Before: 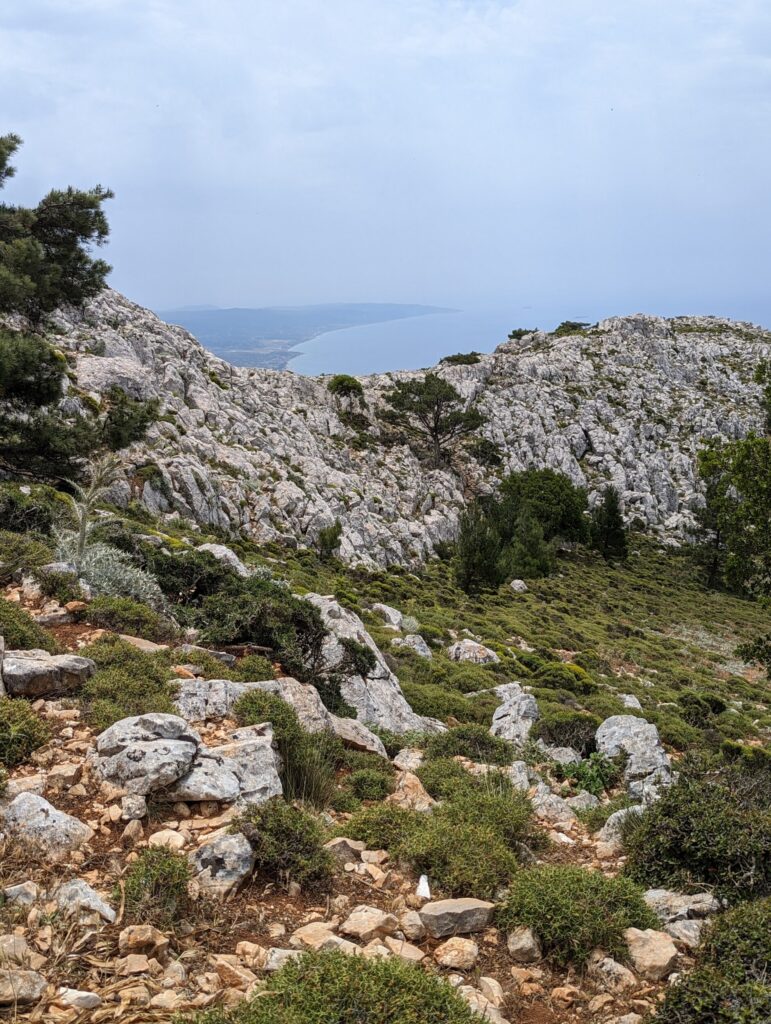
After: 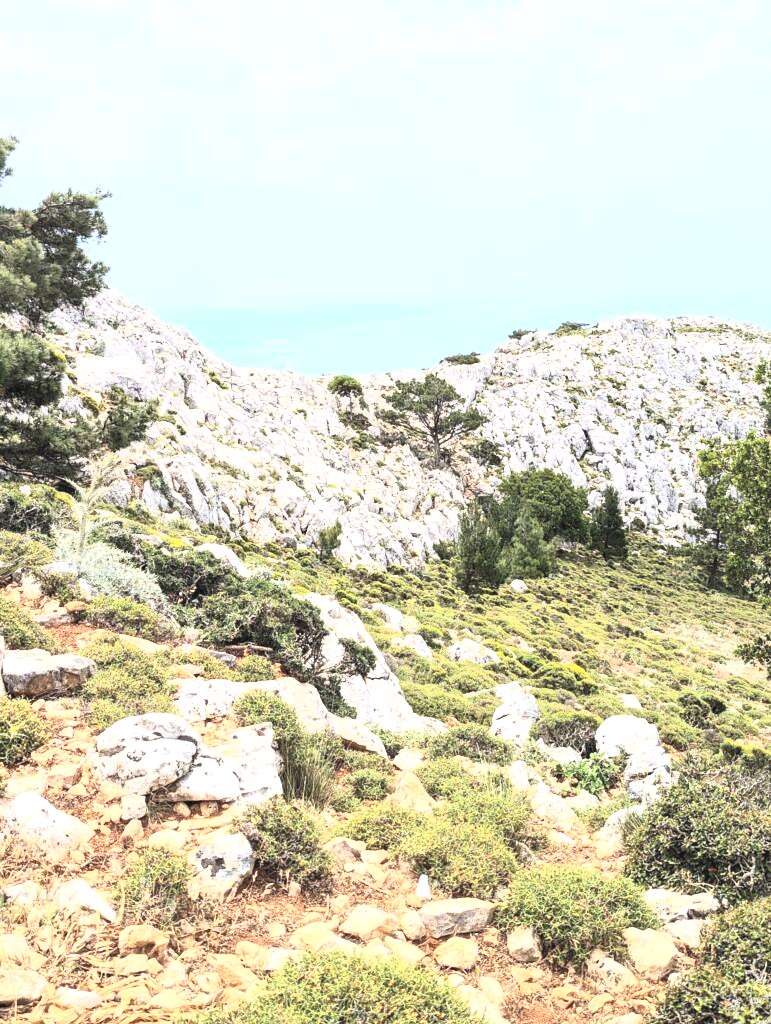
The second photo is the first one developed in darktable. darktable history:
tone equalizer: -7 EV 0.191 EV, -6 EV 0.117 EV, -5 EV 0.104 EV, -4 EV 0.043 EV, -2 EV -0.032 EV, -1 EV -0.041 EV, +0 EV -0.073 EV, mask exposure compensation -0.505 EV
exposure: black level correction 0, exposure 1.466 EV, compensate highlight preservation false
levels: levels [0, 0.498, 0.996]
contrast brightness saturation: contrast 0.387, brightness 0.536
